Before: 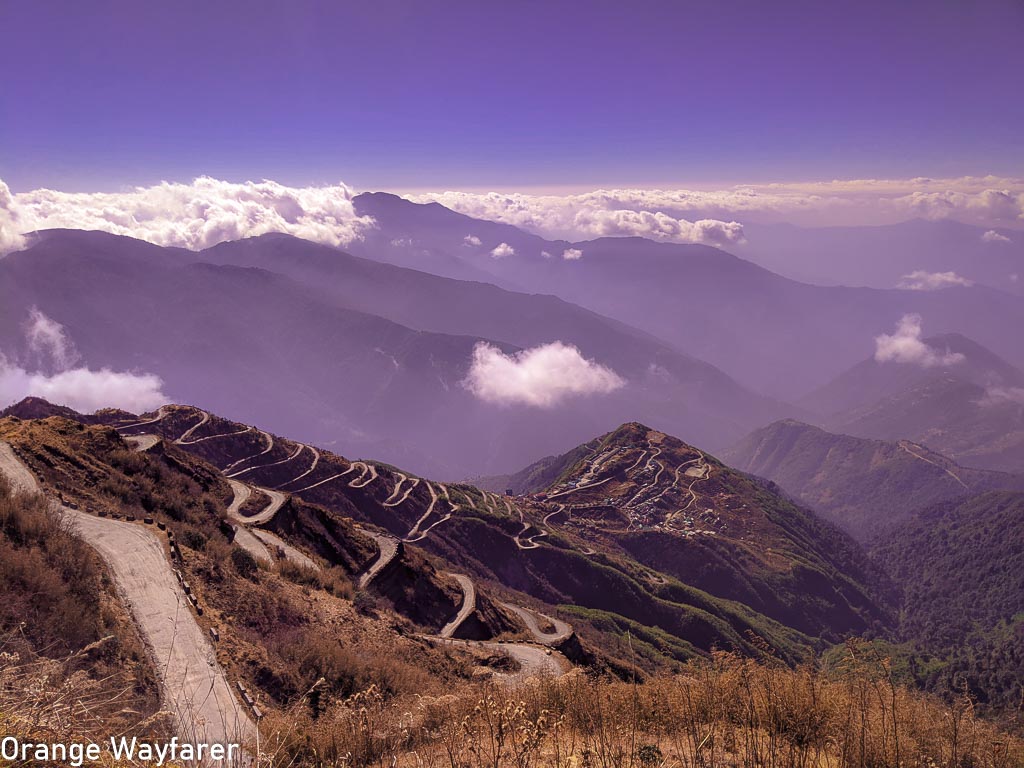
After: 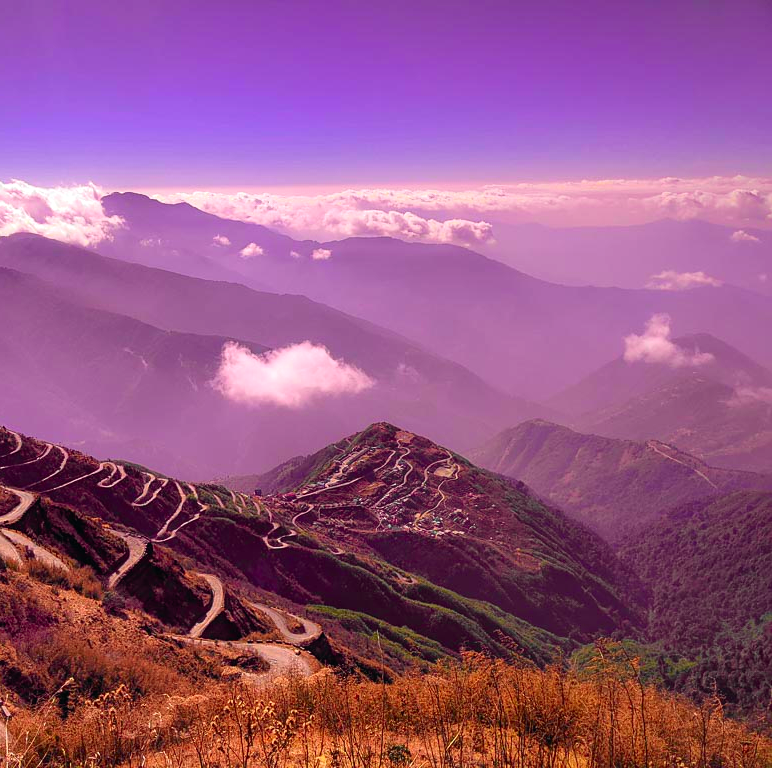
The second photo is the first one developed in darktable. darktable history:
crop and rotate: left 24.6%
tone curve: curves: ch0 [(0, 0.009) (0.037, 0.035) (0.131, 0.126) (0.275, 0.28) (0.476, 0.514) (0.617, 0.667) (0.704, 0.759) (0.813, 0.863) (0.911, 0.931) (0.997, 1)]; ch1 [(0, 0) (0.318, 0.271) (0.444, 0.438) (0.493, 0.496) (0.508, 0.5) (0.534, 0.535) (0.57, 0.582) (0.65, 0.664) (0.746, 0.764) (1, 1)]; ch2 [(0, 0) (0.246, 0.24) (0.36, 0.381) (0.415, 0.434) (0.476, 0.492) (0.502, 0.499) (0.522, 0.518) (0.533, 0.534) (0.586, 0.598) (0.634, 0.643) (0.706, 0.717) (0.853, 0.83) (1, 0.951)], color space Lab, independent channels, preserve colors none
levels: levels [0, 0.492, 0.984]
white balance: emerald 1
color contrast: green-magenta contrast 1.69, blue-yellow contrast 1.49
